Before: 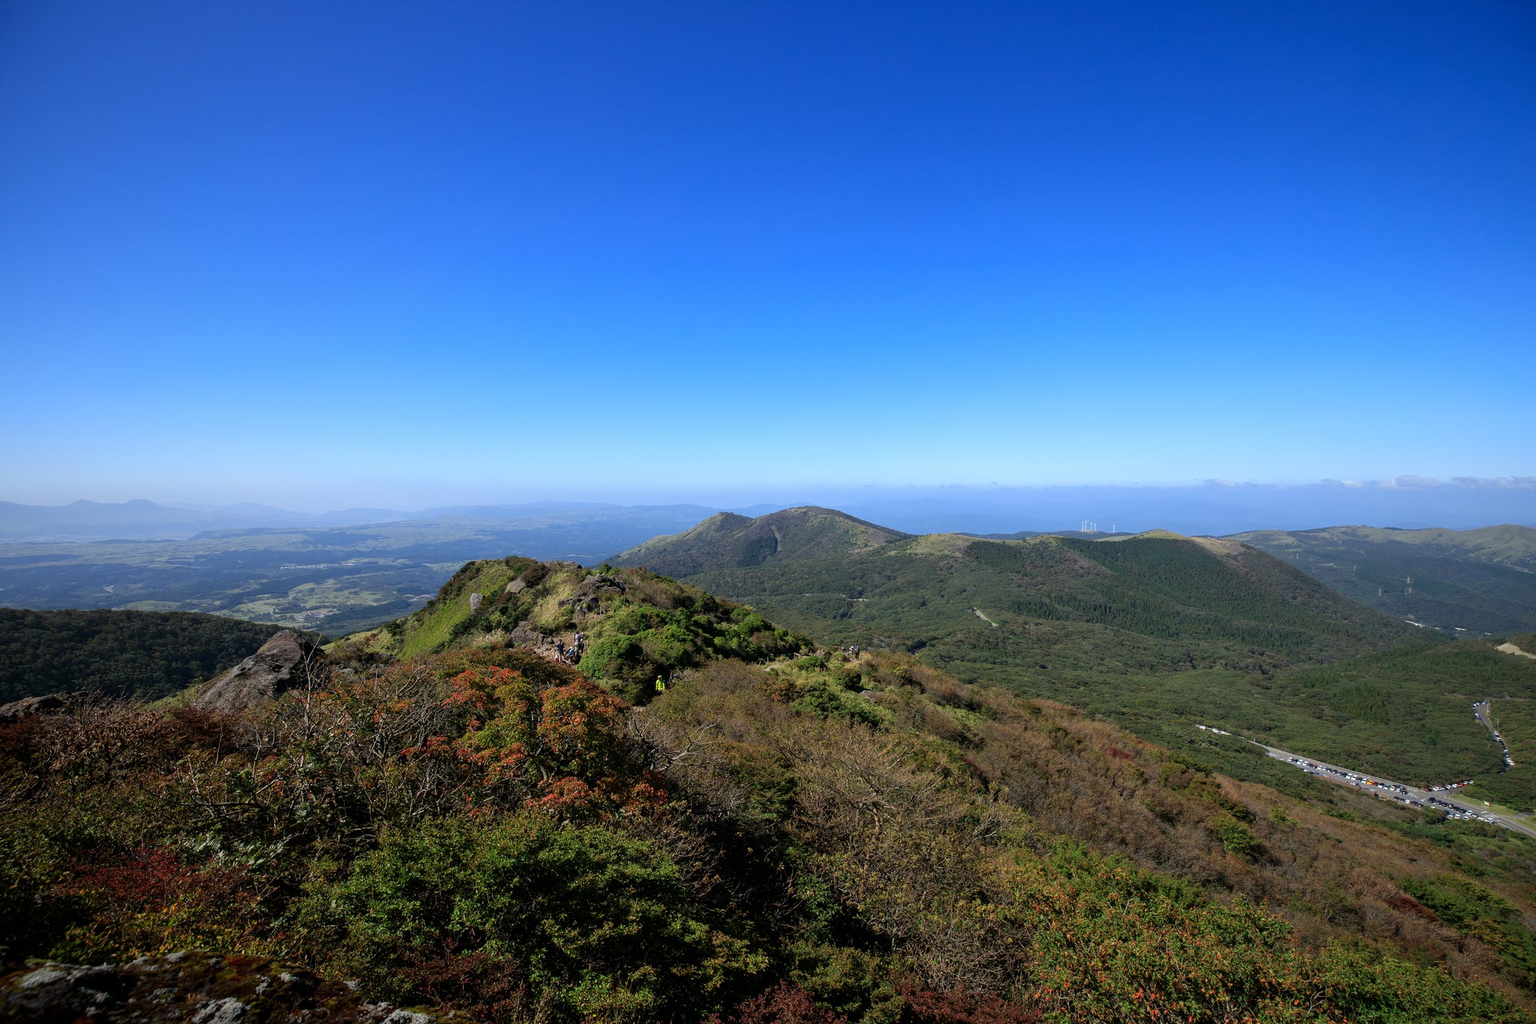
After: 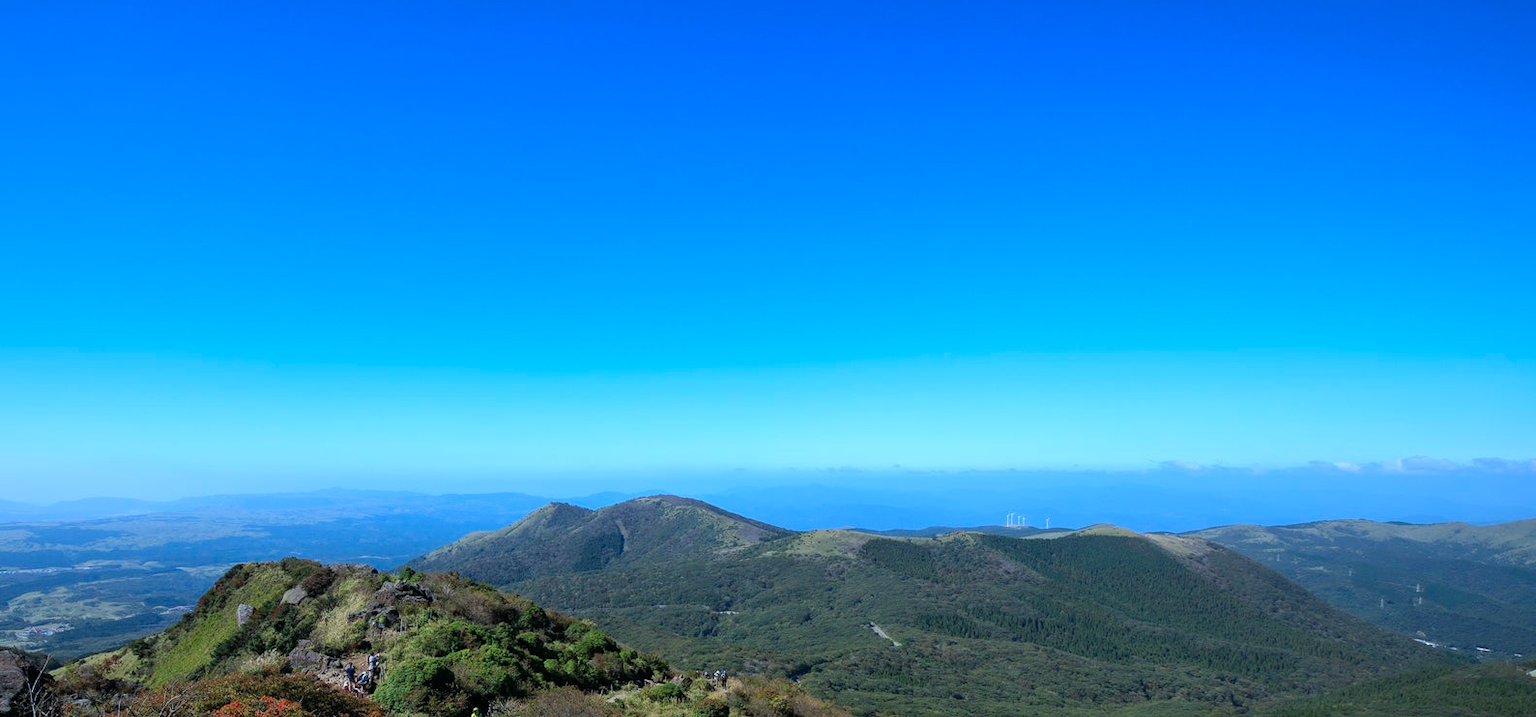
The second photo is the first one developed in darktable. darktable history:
color calibration: output R [1.063, -0.012, -0.003, 0], output G [0, 1.022, 0.021, 0], output B [-0.079, 0.047, 1, 0], illuminant custom, x 0.389, y 0.387, temperature 3838.64 K
crop: left 18.38%, top 11.092%, right 2.134%, bottom 33.217%
